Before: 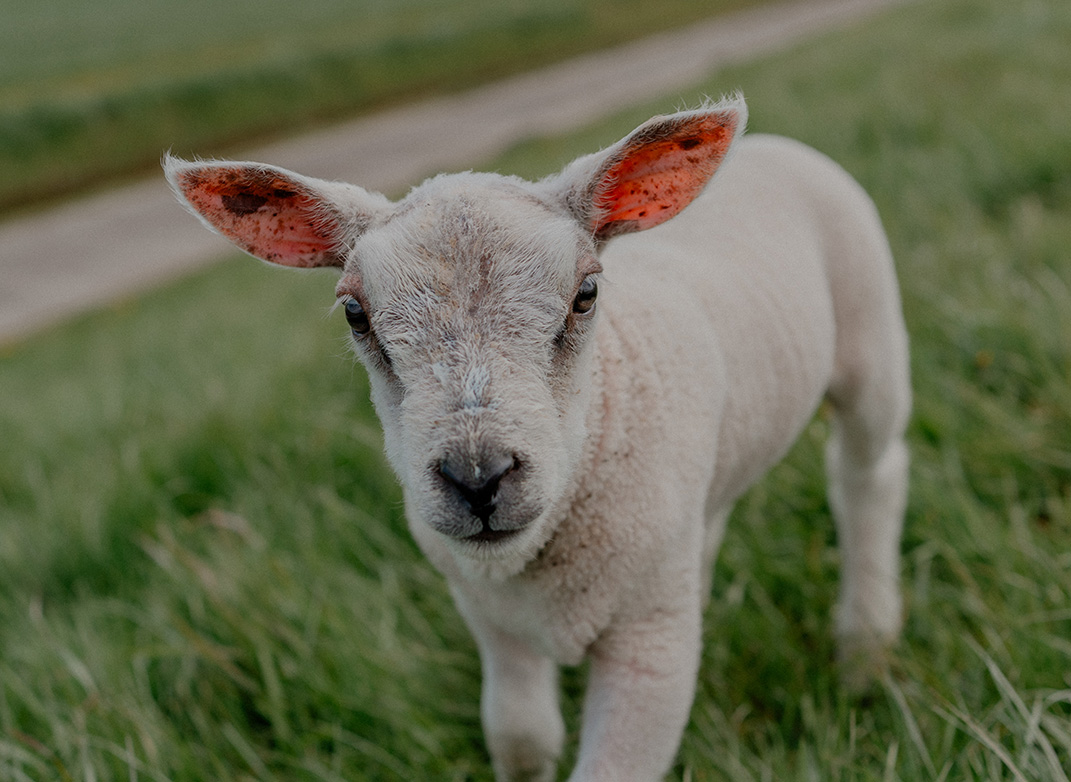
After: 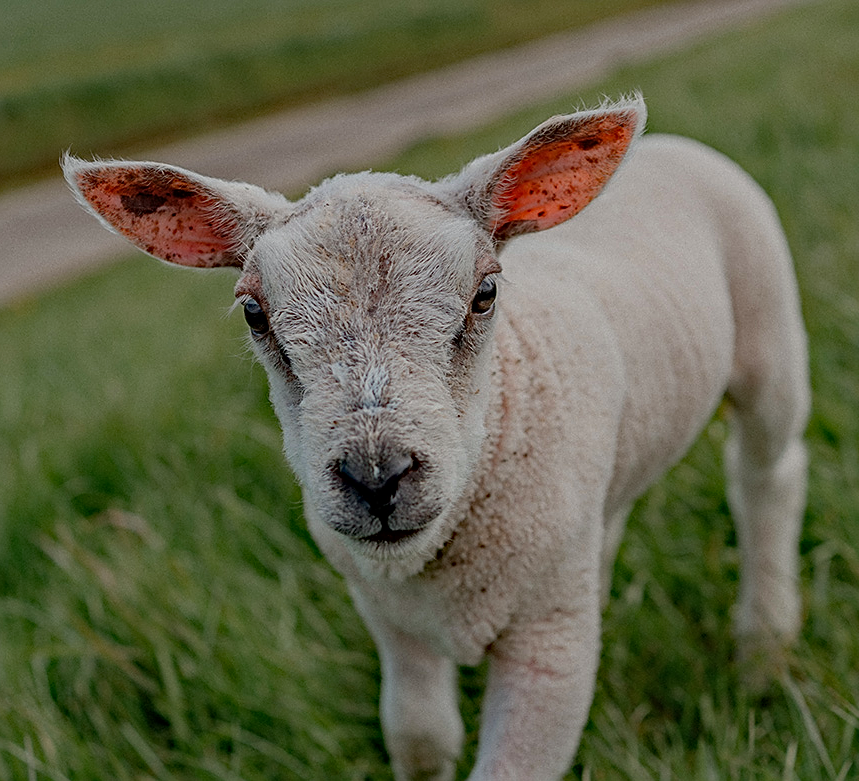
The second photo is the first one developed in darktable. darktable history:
contrast brightness saturation: saturation -0.067
crop and rotate: left 9.476%, right 10.296%
haze removal: strength 0.425, compatibility mode true, adaptive false
sharpen: on, module defaults
